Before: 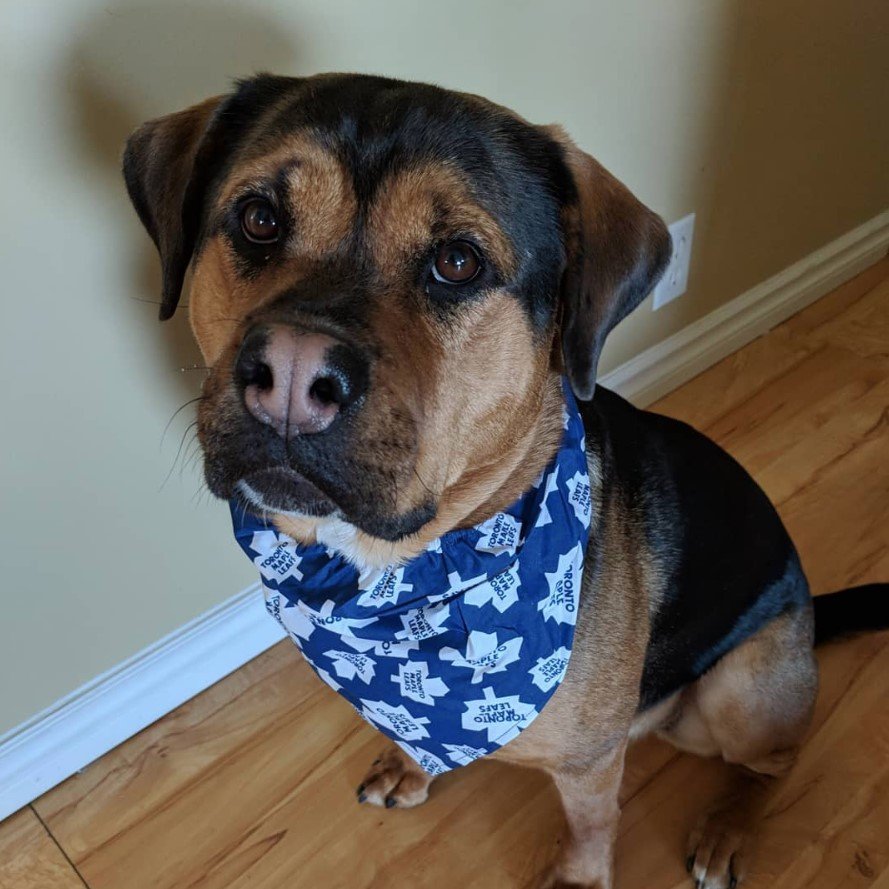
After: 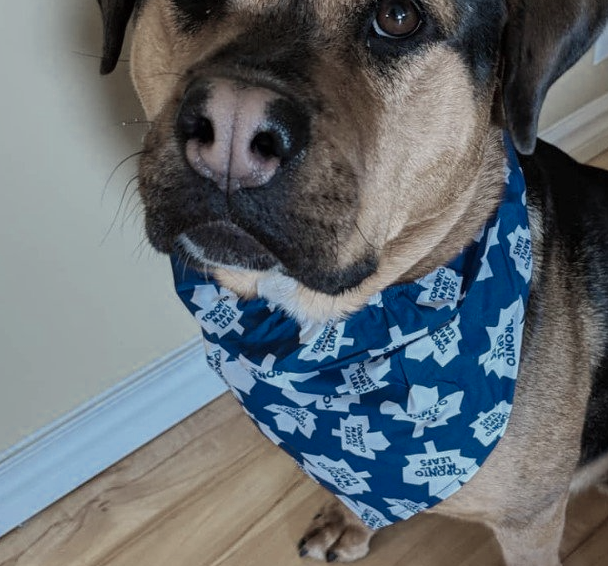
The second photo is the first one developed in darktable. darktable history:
shadows and highlights: shadows 35, highlights -35.11, soften with gaussian
crop: left 6.653%, top 27.784%, right 24.302%, bottom 8.443%
color zones: curves: ch0 [(0.25, 0.667) (0.758, 0.368)]; ch1 [(0.215, 0.245) (0.761, 0.373)]; ch2 [(0.247, 0.554) (0.761, 0.436)]
